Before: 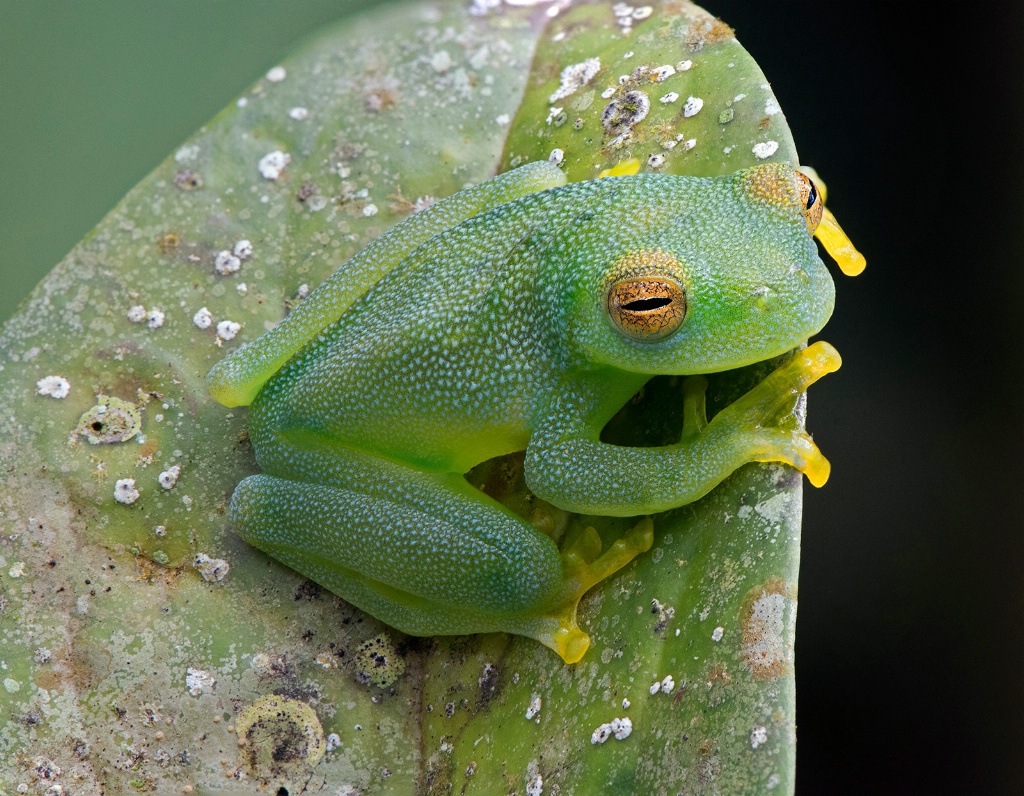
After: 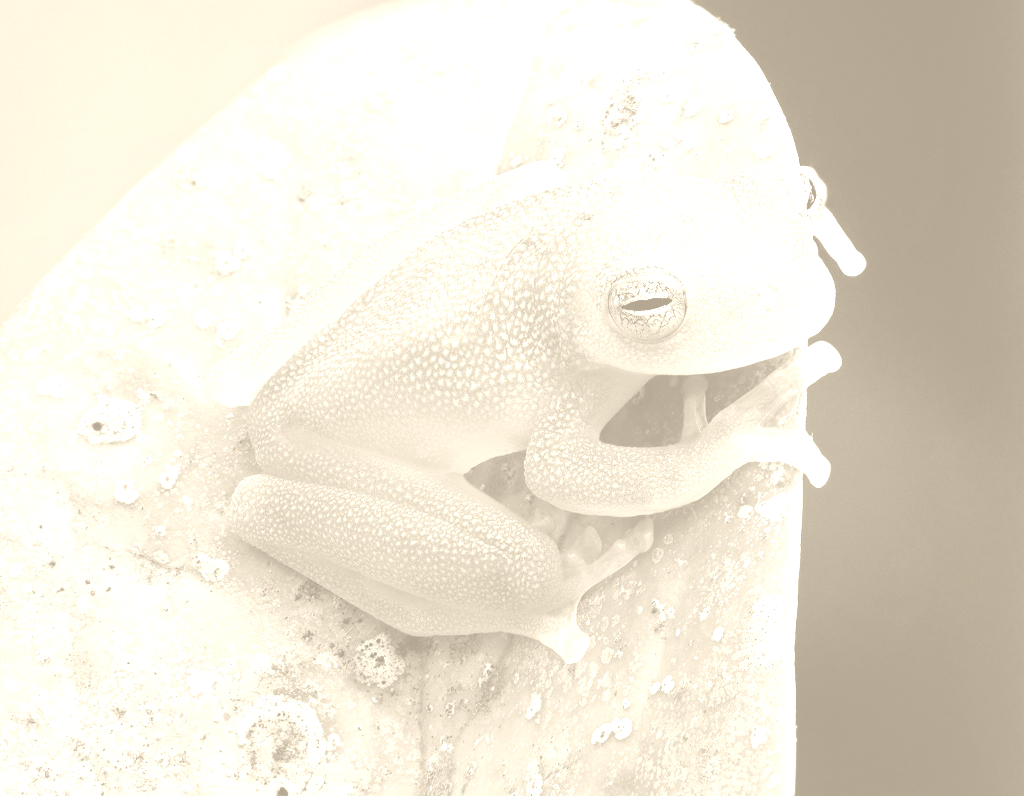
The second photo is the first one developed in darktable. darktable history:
exposure: exposure 0.6 EV, compensate highlight preservation false
colorize: hue 36°, saturation 71%, lightness 80.79%
